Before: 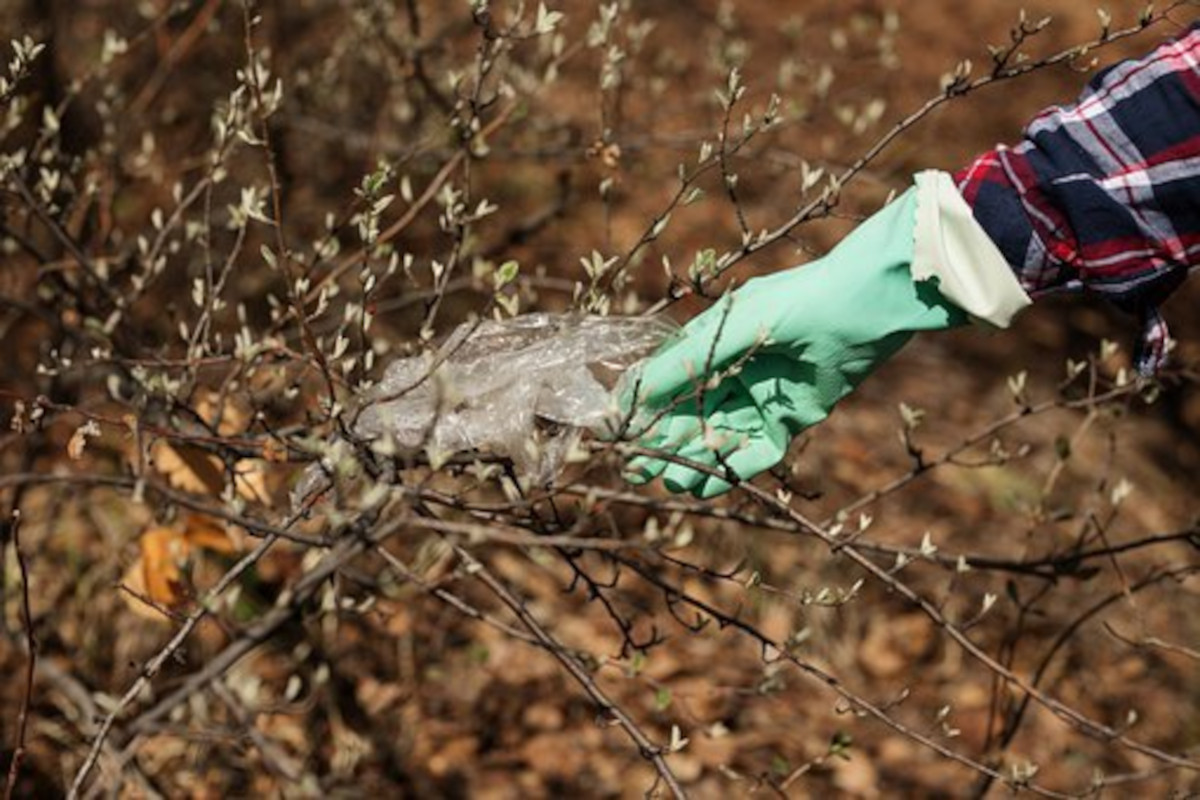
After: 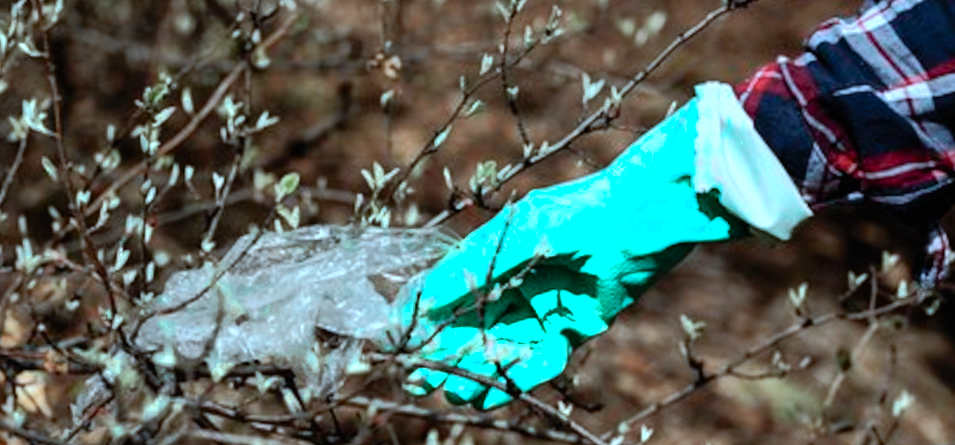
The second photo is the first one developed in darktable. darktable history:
color zones: curves: ch0 [(0.25, 0.5) (0.423, 0.5) (0.443, 0.5) (0.521, 0.756) (0.568, 0.5) (0.576, 0.5) (0.75, 0.5)]; ch1 [(0.25, 0.5) (0.423, 0.5) (0.443, 0.5) (0.539, 0.873) (0.624, 0.565) (0.631, 0.5) (0.75, 0.5)]
levels: gray 59.36%, levels [0, 0.498, 1]
crop: left 18.282%, top 11.094%, right 2.055%, bottom 33.212%
tone curve: curves: ch0 [(0, 0) (0.003, 0.005) (0.011, 0.011) (0.025, 0.022) (0.044, 0.035) (0.069, 0.051) (0.1, 0.073) (0.136, 0.106) (0.177, 0.147) (0.224, 0.195) (0.277, 0.253) (0.335, 0.315) (0.399, 0.388) (0.468, 0.488) (0.543, 0.586) (0.623, 0.685) (0.709, 0.764) (0.801, 0.838) (0.898, 0.908) (1, 1)], color space Lab, independent channels
color calibration: x 0.367, y 0.376, temperature 4376.85 K
color correction: highlights a* -11.64, highlights b* -15.23
shadows and highlights: on, module defaults
filmic rgb: black relative exposure -7.97 EV, white relative exposure 2.33 EV, hardness 6.56
